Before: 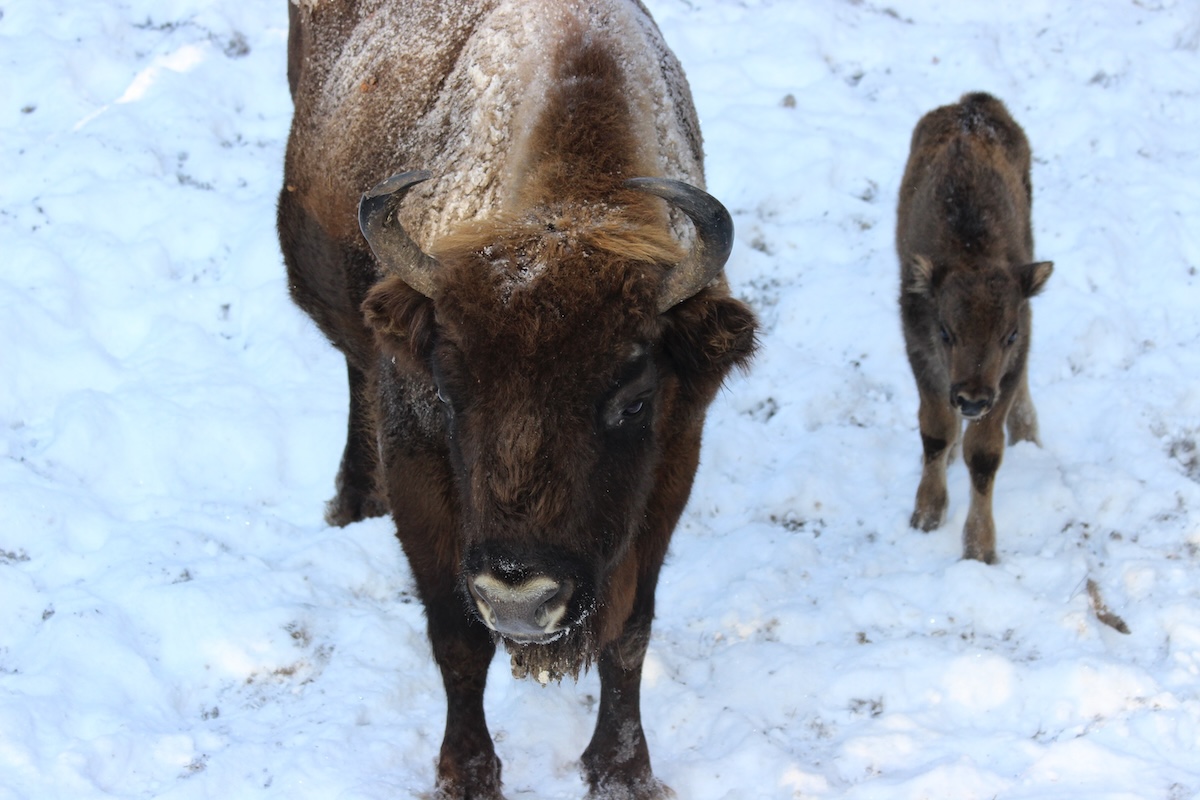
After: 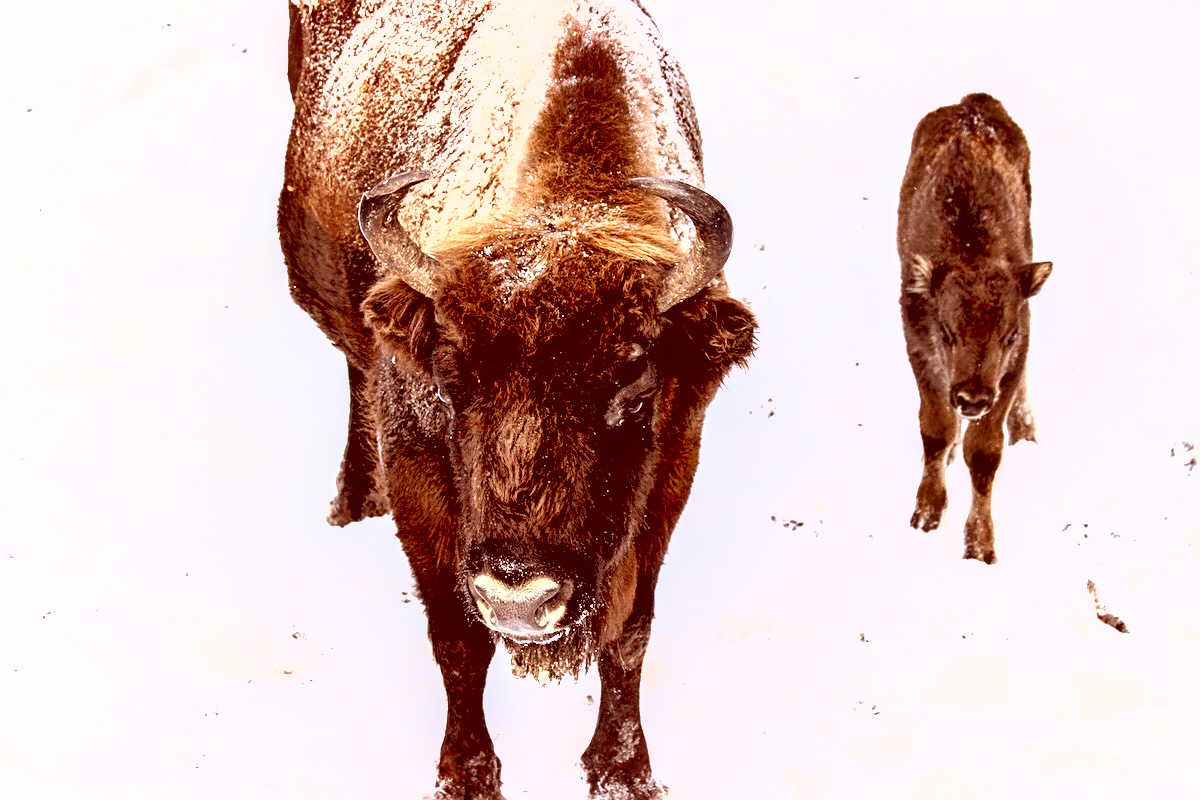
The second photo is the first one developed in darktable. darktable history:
sharpen: on, module defaults
local contrast: on, module defaults
shadows and highlights: low approximation 0.01, soften with gaussian
exposure: black level correction 0.016, exposure 1.774 EV, compensate highlight preservation false
color correction: highlights a* 9.03, highlights b* 8.71, shadows a* 40, shadows b* 40, saturation 0.8
